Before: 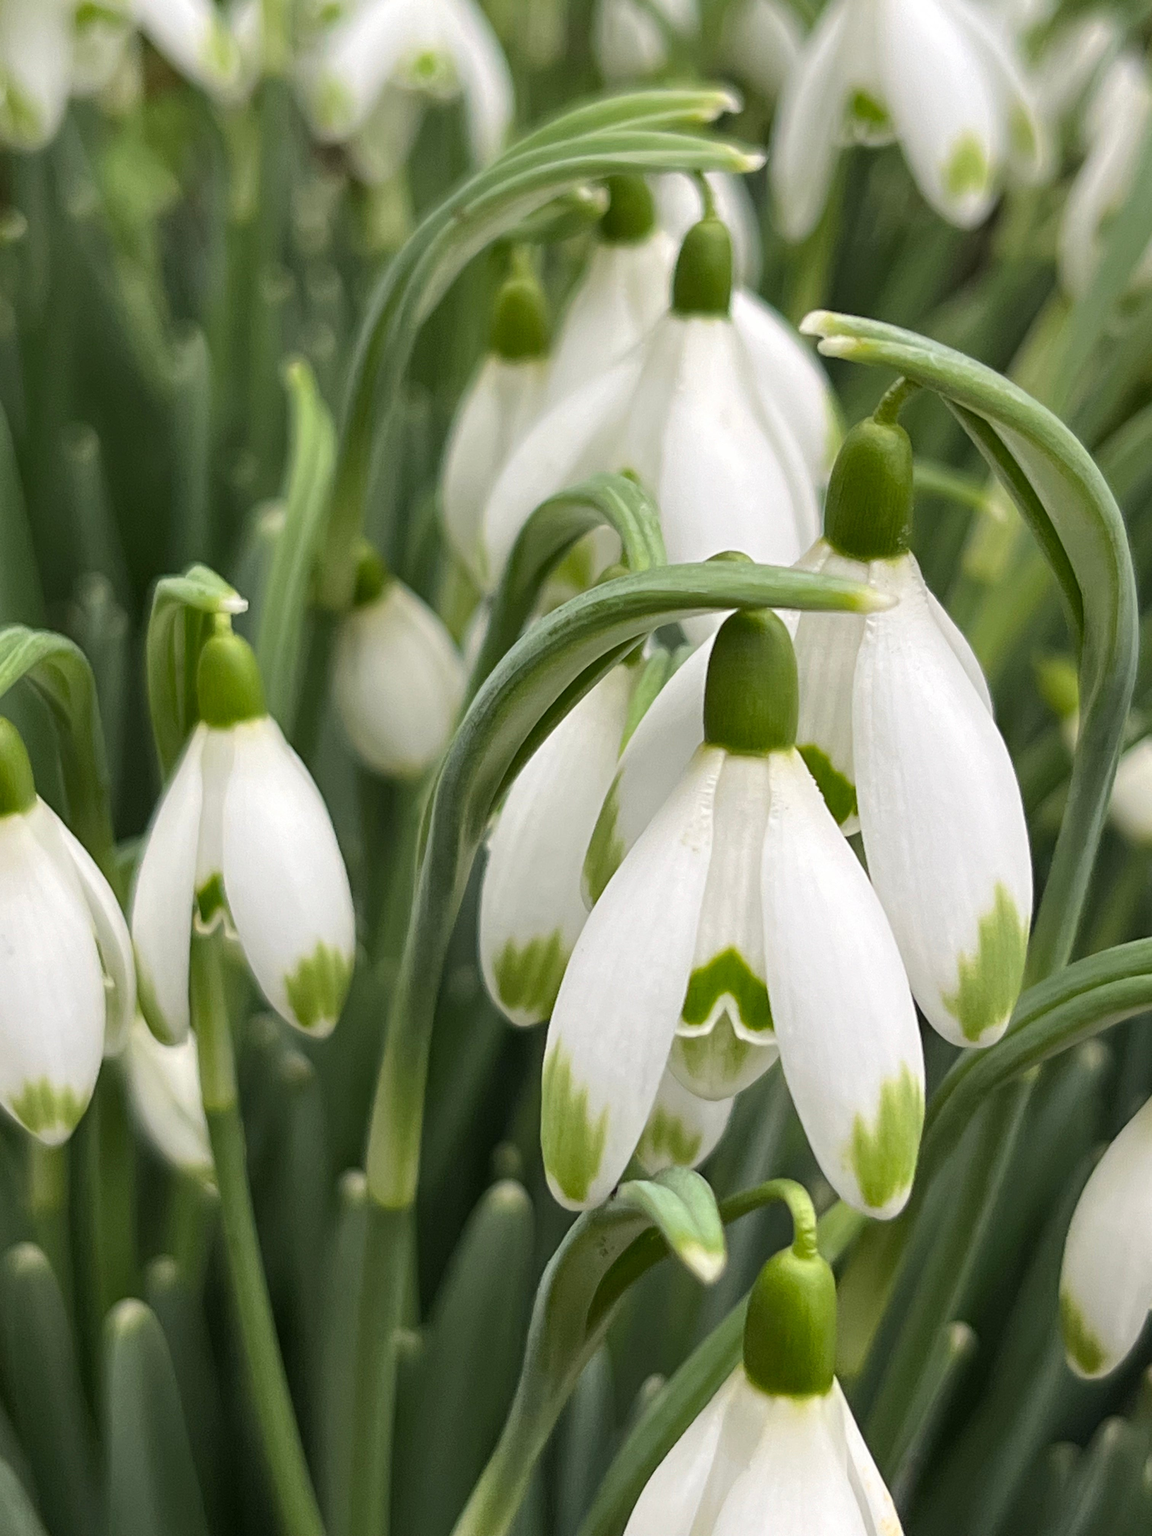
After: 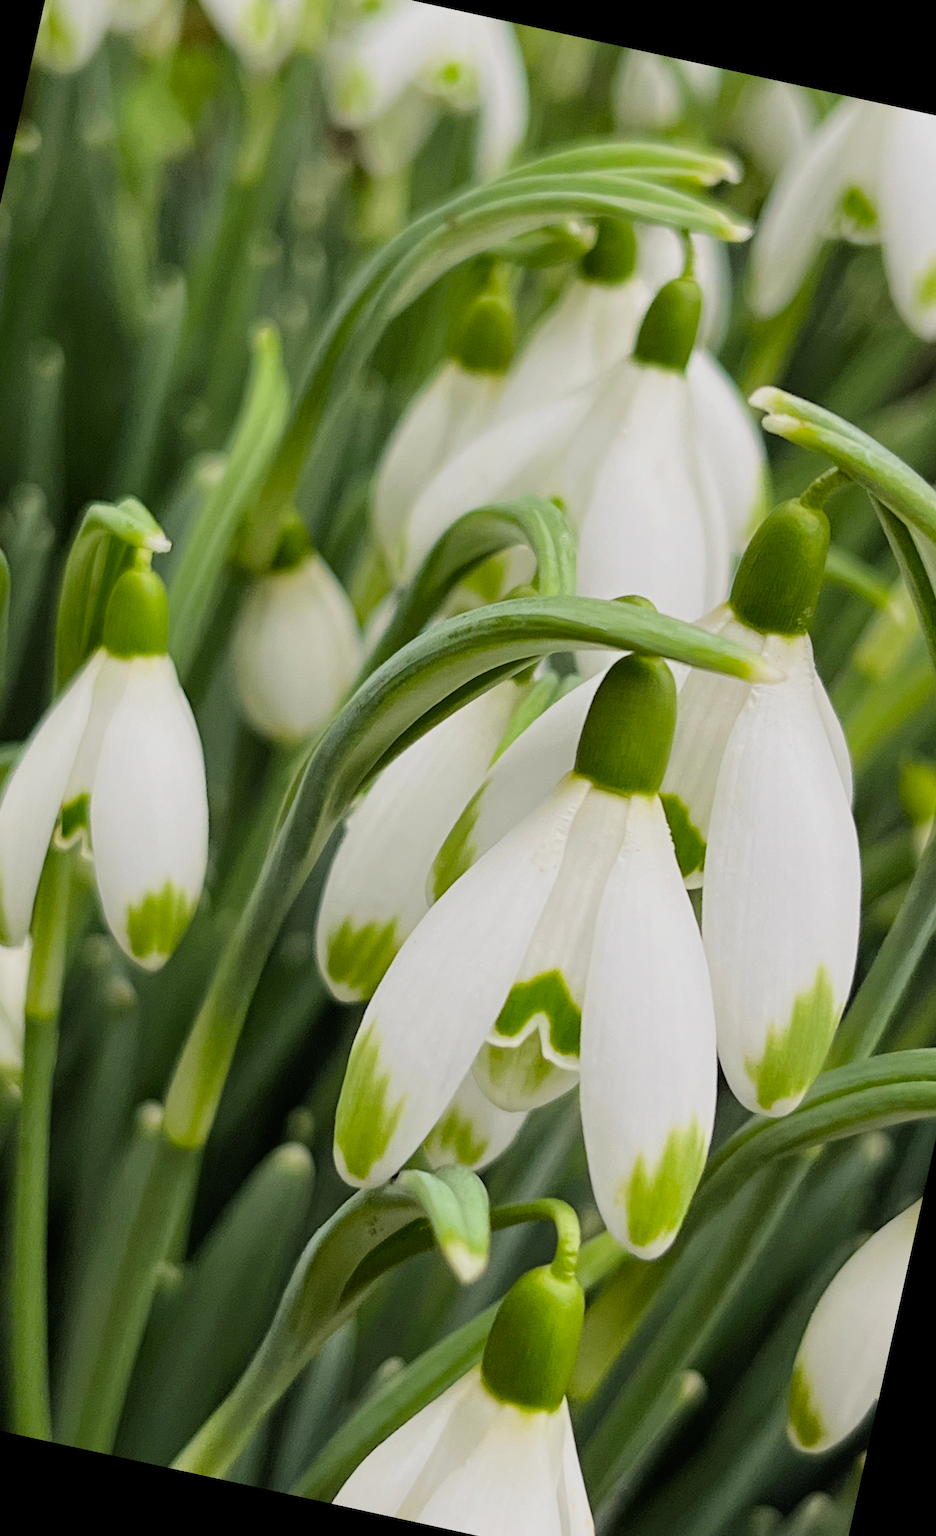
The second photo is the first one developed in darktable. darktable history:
exposure: black level correction 0, exposure 0.2 EV, compensate exposure bias true, compensate highlight preservation false
filmic rgb: black relative exposure -7.75 EV, white relative exposure 4.4 EV, threshold 3 EV, hardness 3.76, latitude 38.11%, contrast 0.966, highlights saturation mix 10%, shadows ↔ highlights balance 4.59%, color science v4 (2020), enable highlight reconstruction true
crop and rotate: angle -3.27°, left 14.277%, top 0.028%, right 10.766%, bottom 0.028%
rotate and perspective: rotation 9.12°, automatic cropping off
